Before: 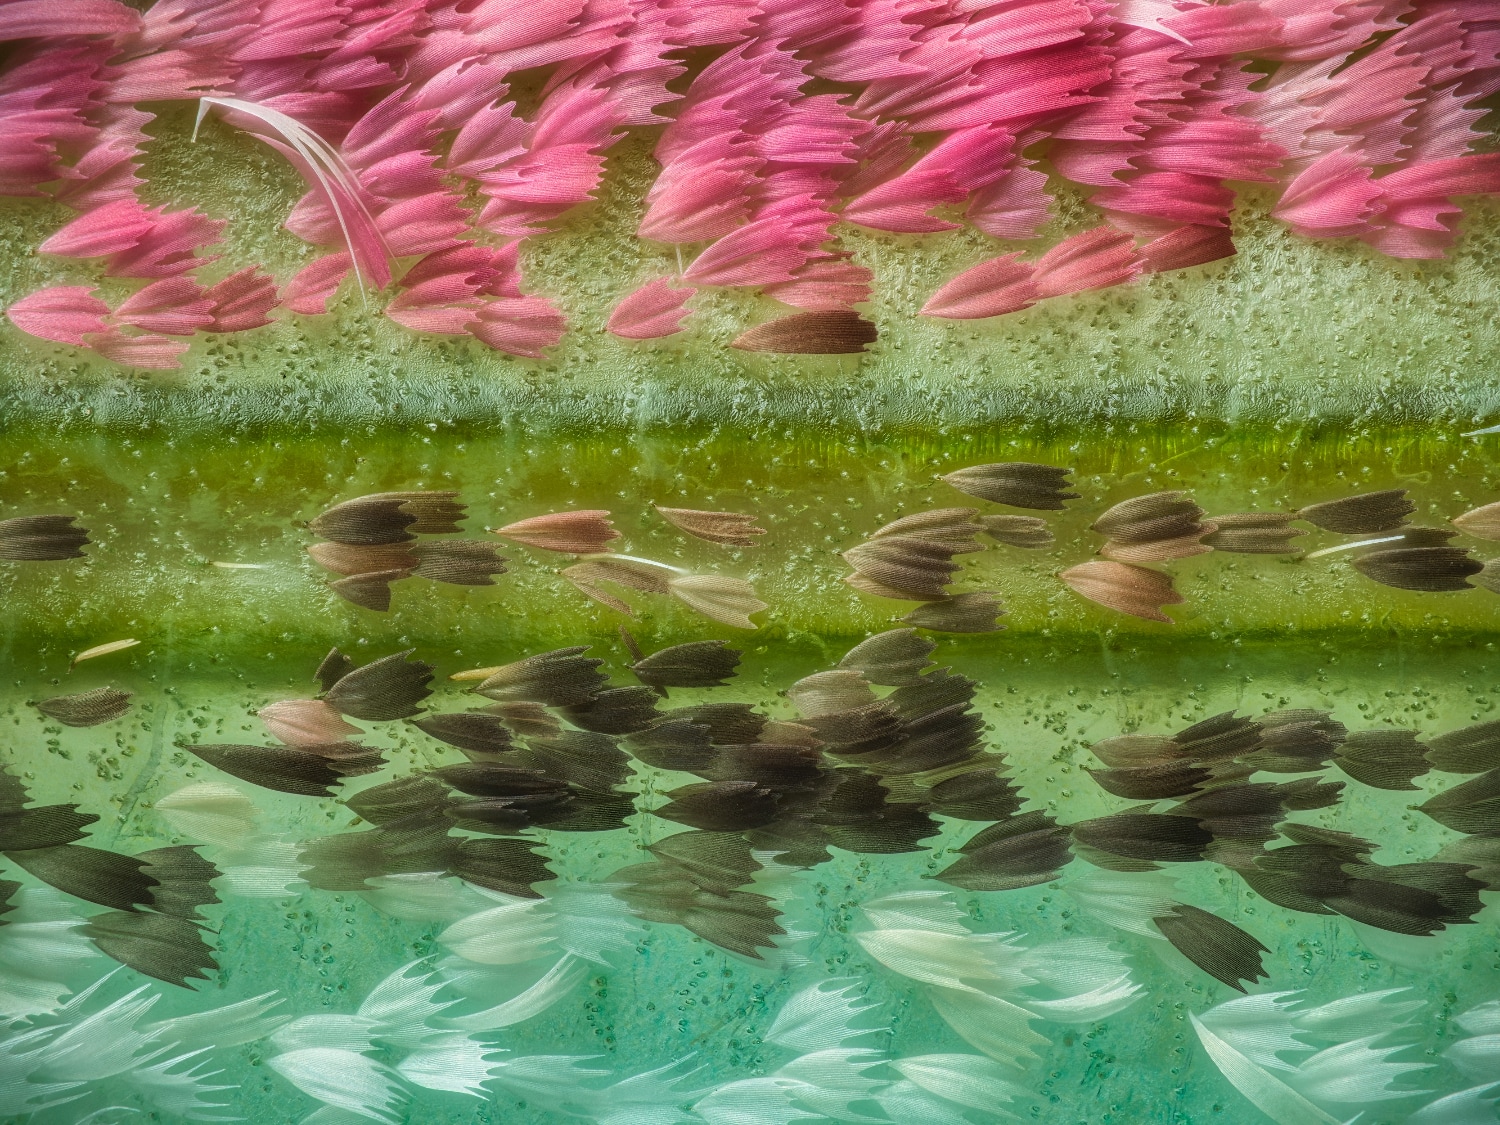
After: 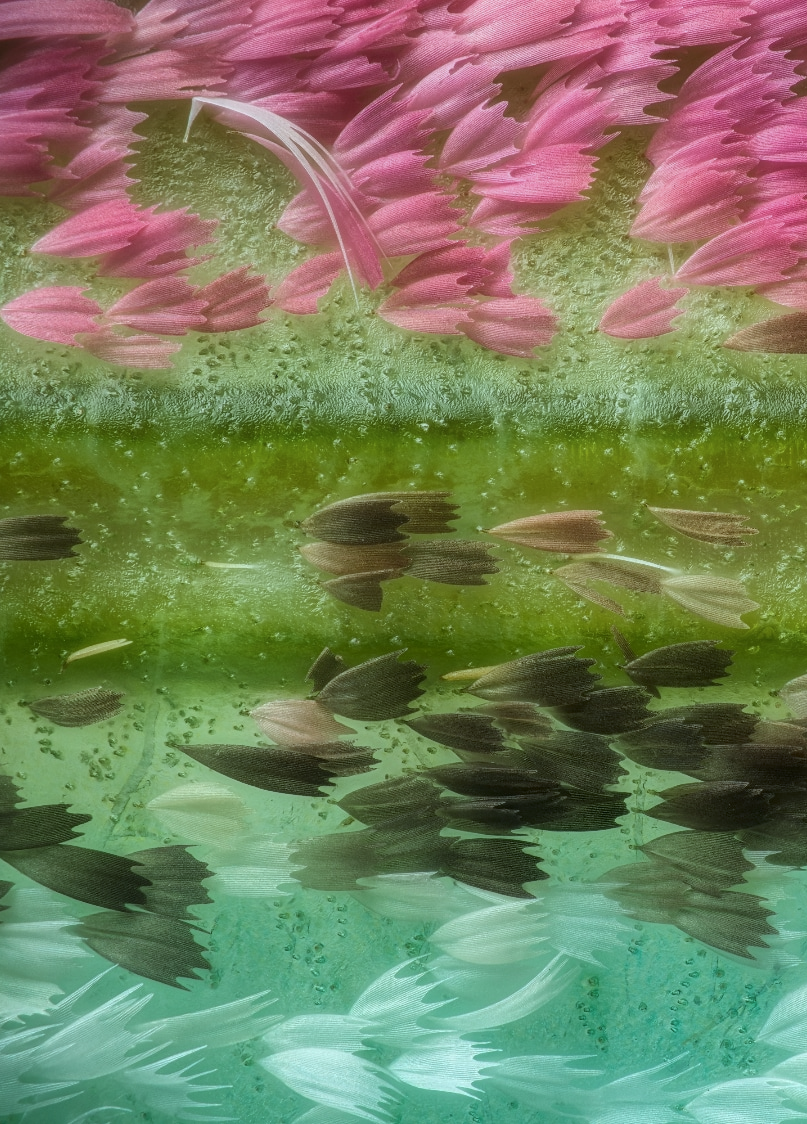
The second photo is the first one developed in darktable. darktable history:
contrast equalizer: octaves 7, y [[0.6 ×6], [0.55 ×6], [0 ×6], [0 ×6], [0 ×6]], mix -1
local contrast: detail 150%
crop: left 0.587%, right 45.588%, bottom 0.086%
white balance: red 0.925, blue 1.046
